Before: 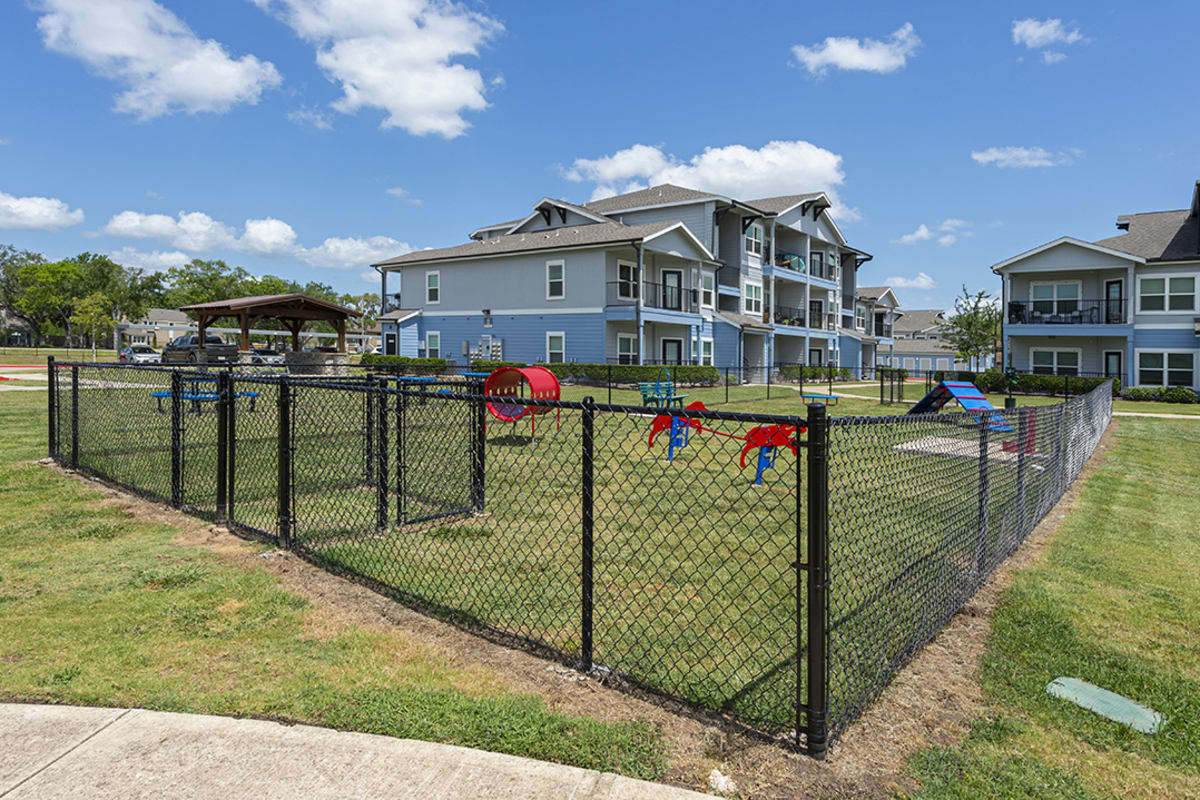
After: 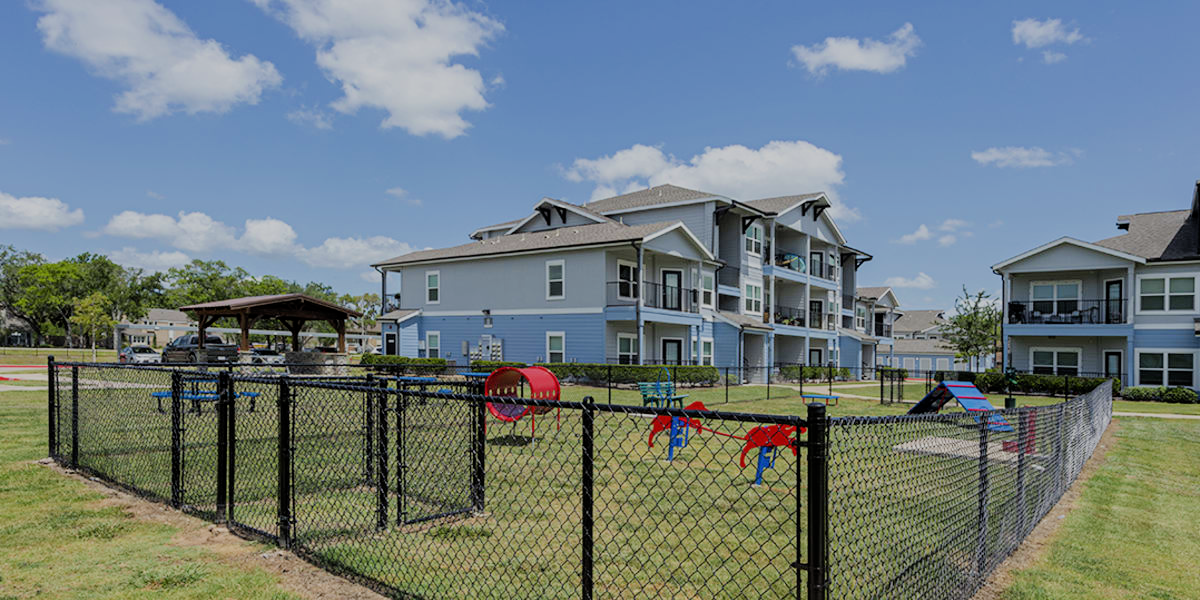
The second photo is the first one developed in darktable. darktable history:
color zones: curves: ch1 [(0.077, 0.436) (0.25, 0.5) (0.75, 0.5)], mix -92.66%
crop: bottom 24.992%
filmic rgb: middle gray luminance 29.96%, black relative exposure -8.99 EV, white relative exposure 7 EV, target black luminance 0%, hardness 2.98, latitude 1.81%, contrast 0.962, highlights saturation mix 5.75%, shadows ↔ highlights balance 12.26%
